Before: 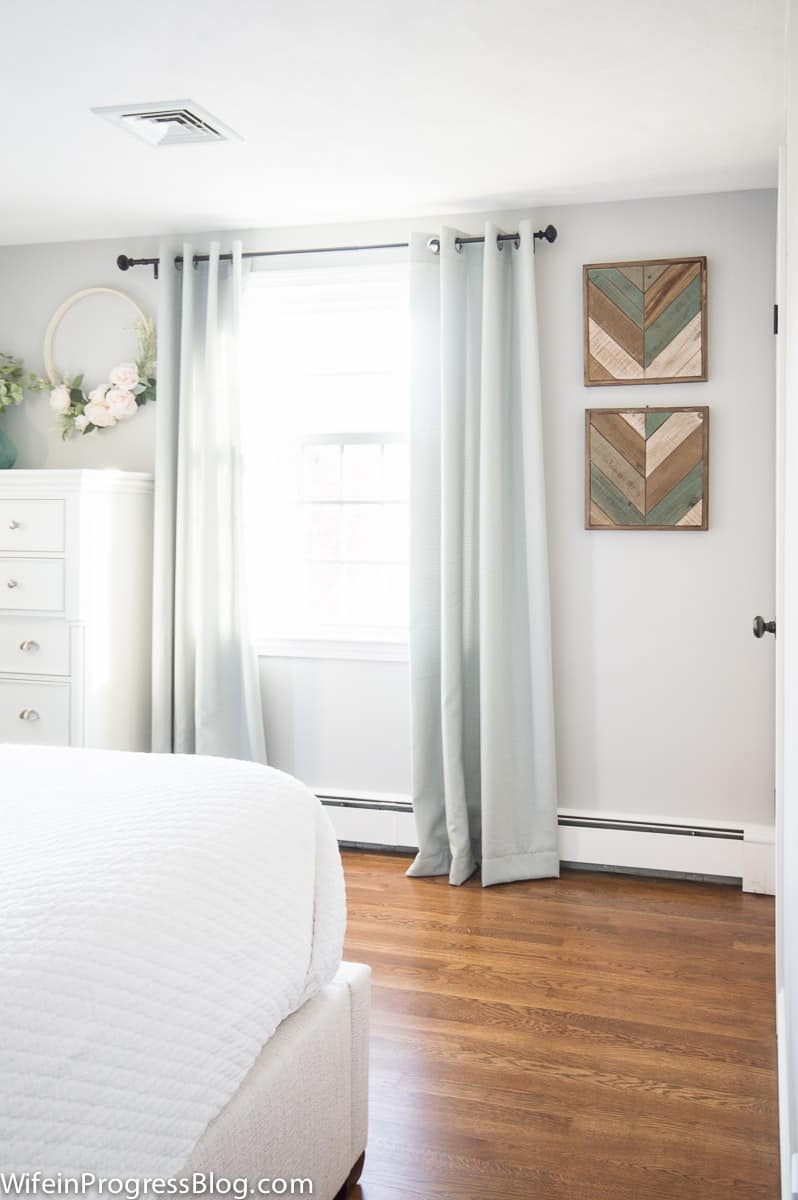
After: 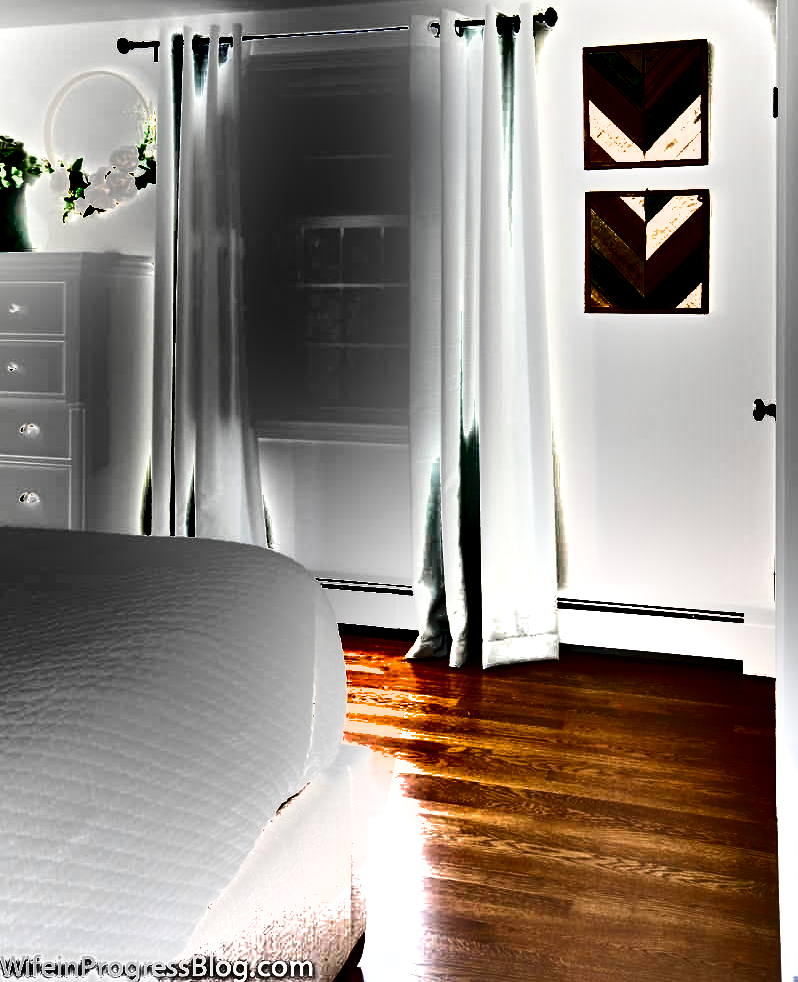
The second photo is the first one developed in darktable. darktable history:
color zones: curves: ch0 [(0, 0.5) (0.125, 0.4) (0.25, 0.5) (0.375, 0.4) (0.5, 0.4) (0.625, 0.35) (0.75, 0.35) (0.875, 0.5)]; ch1 [(0, 0.35) (0.125, 0.45) (0.25, 0.35) (0.375, 0.35) (0.5, 0.35) (0.625, 0.35) (0.75, 0.45) (0.875, 0.35)]; ch2 [(0, 0.6) (0.125, 0.5) (0.25, 0.5) (0.375, 0.6) (0.5, 0.6) (0.625, 0.5) (0.75, 0.5) (0.875, 0.5)]
color balance rgb: highlights gain › luminance 14.849%, perceptual saturation grading › global saturation 25.118%
exposure: black level correction 0, exposure 0.893 EV, compensate exposure bias true, compensate highlight preservation false
crop and rotate: top 18.16%
shadows and highlights: shadows 20.84, highlights -82.23, soften with gaussian
local contrast: highlights 103%, shadows 102%, detail 119%, midtone range 0.2
haze removal: strength -0.107, adaptive false
